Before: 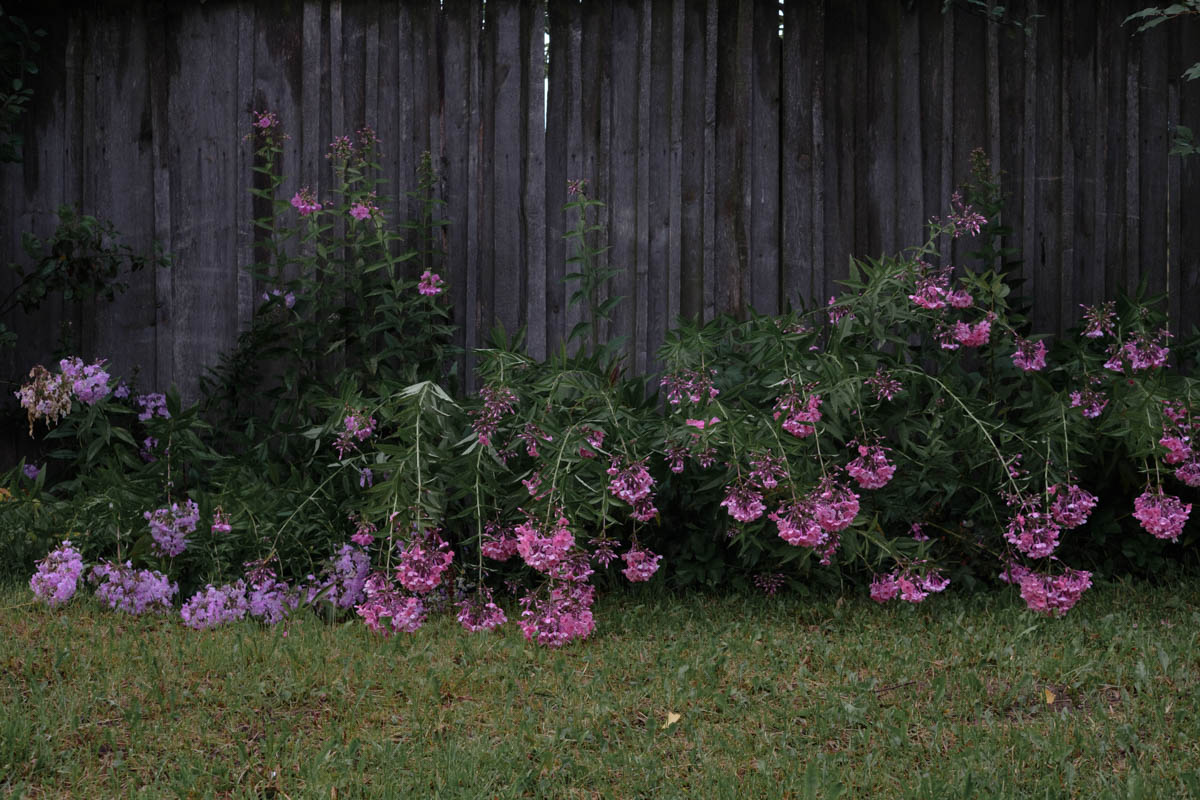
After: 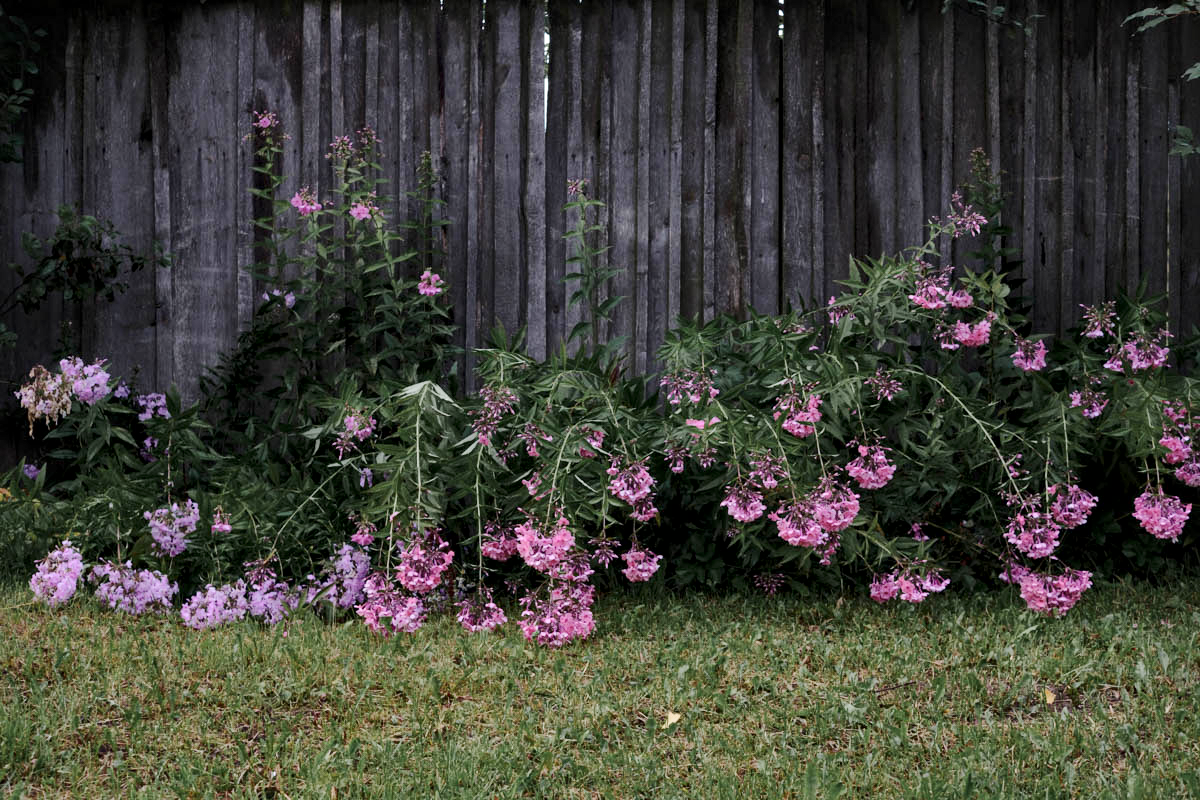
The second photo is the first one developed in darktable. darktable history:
local contrast: mode bilateral grid, contrast 20, coarseness 50, detail 150%, midtone range 0.2
base curve: curves: ch0 [(0, 0) (0.158, 0.273) (0.879, 0.895) (1, 1)], preserve colors none
tone equalizer: -8 EV -0.417 EV, -7 EV -0.389 EV, -6 EV -0.333 EV, -5 EV -0.222 EV, -3 EV 0.222 EV, -2 EV 0.333 EV, -1 EV 0.389 EV, +0 EV 0.417 EV, edges refinement/feathering 500, mask exposure compensation -1.57 EV, preserve details no
